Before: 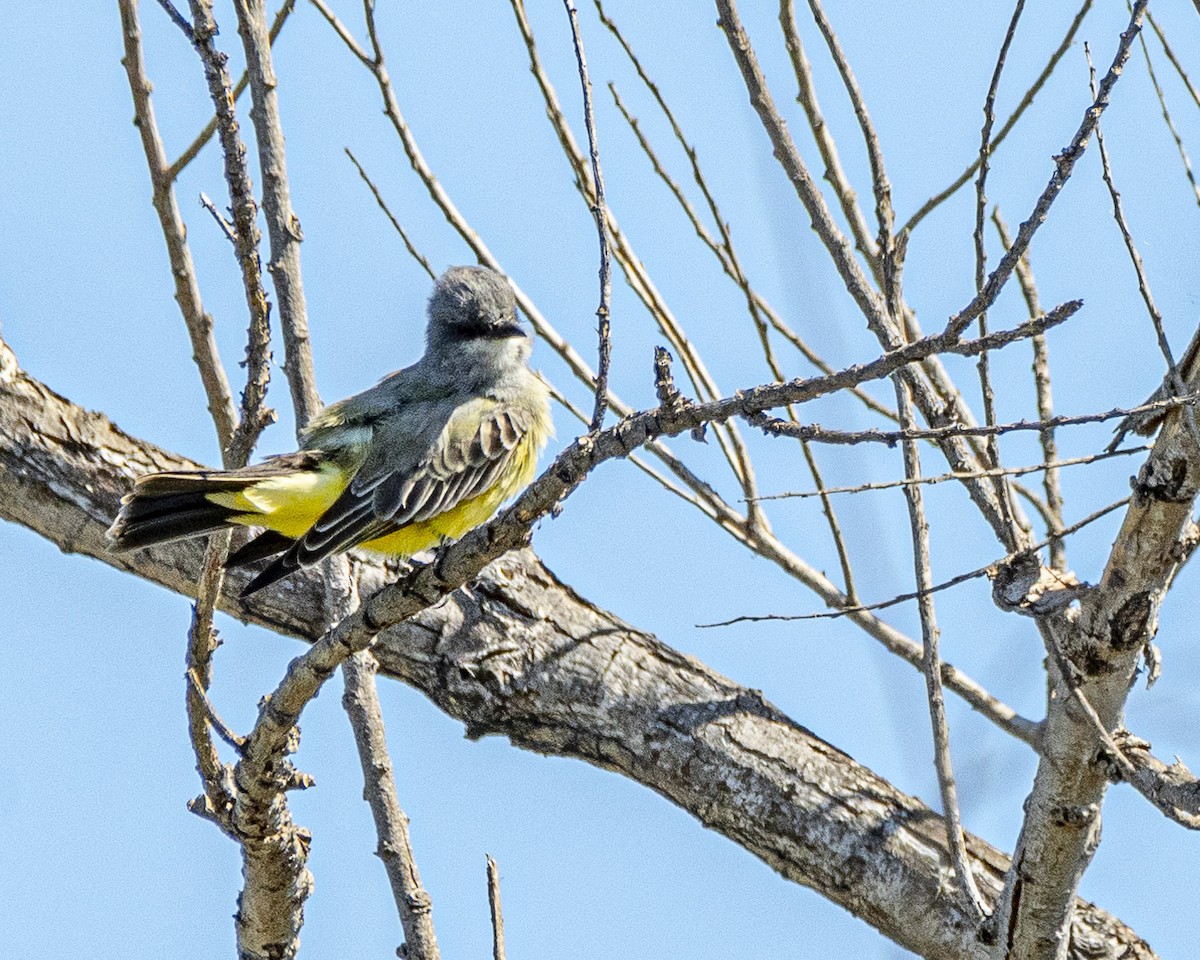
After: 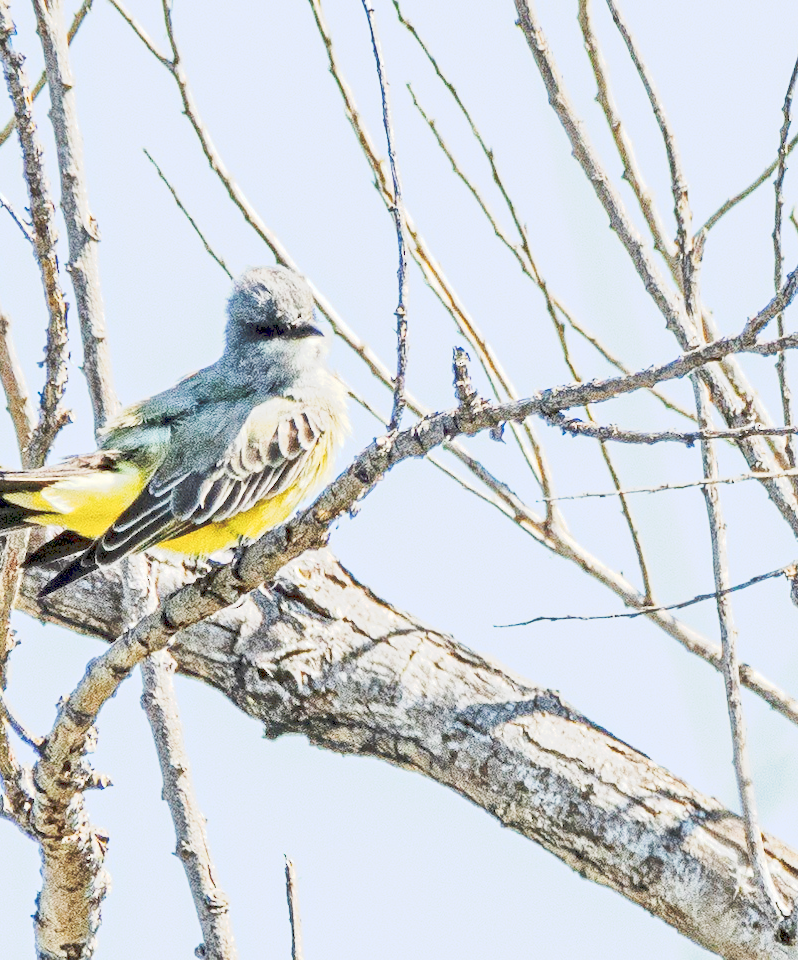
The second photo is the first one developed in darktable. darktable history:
crop: left 16.899%, right 16.556%
tone curve: curves: ch0 [(0, 0) (0.003, 0.202) (0.011, 0.205) (0.025, 0.222) (0.044, 0.258) (0.069, 0.298) (0.1, 0.321) (0.136, 0.333) (0.177, 0.38) (0.224, 0.439) (0.277, 0.51) (0.335, 0.594) (0.399, 0.675) (0.468, 0.743) (0.543, 0.805) (0.623, 0.861) (0.709, 0.905) (0.801, 0.931) (0.898, 0.941) (1, 1)], preserve colors none
